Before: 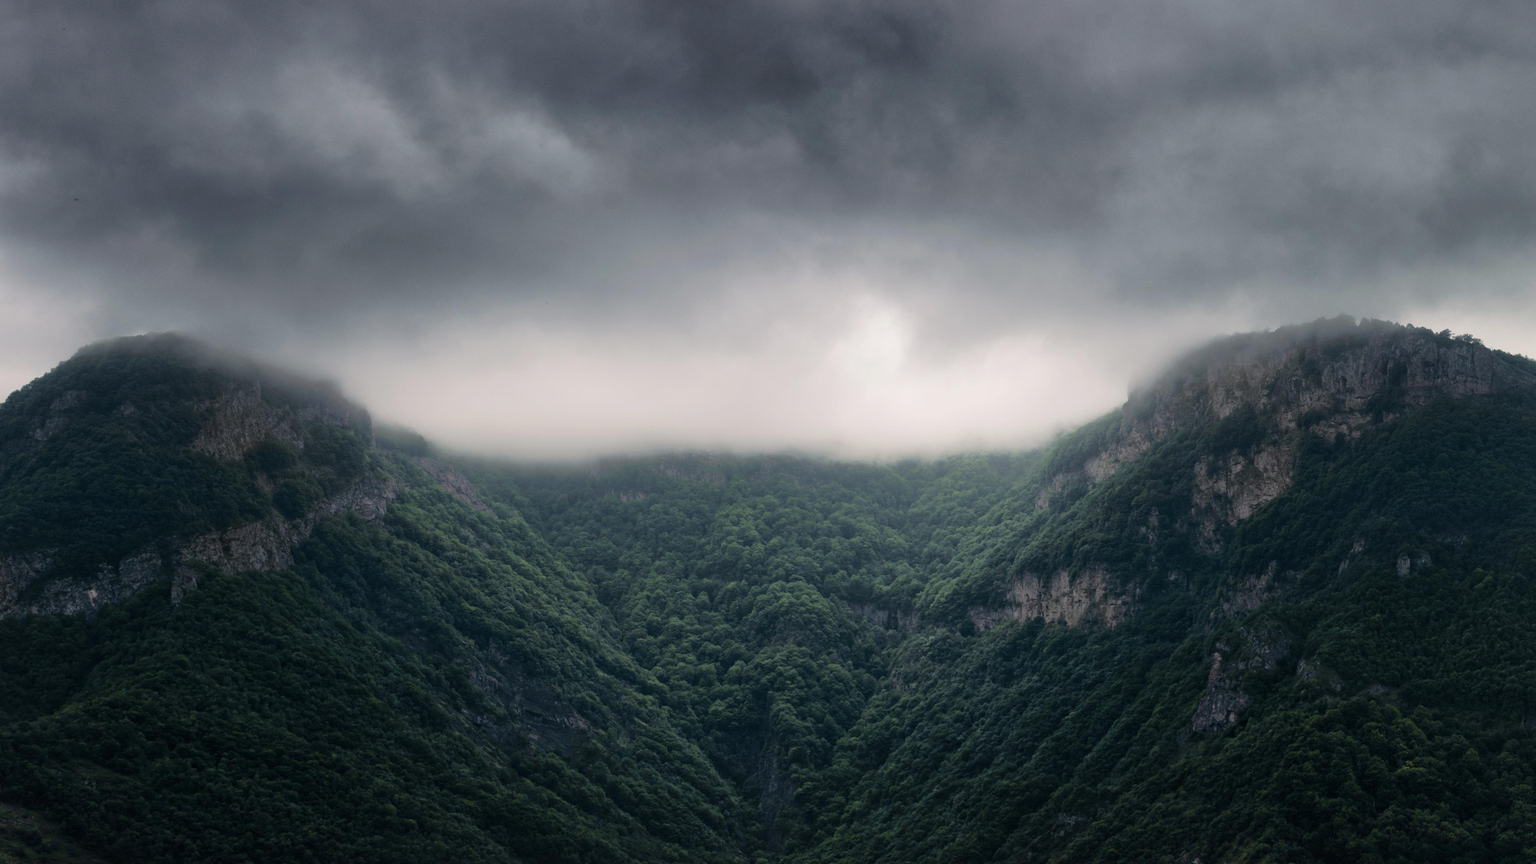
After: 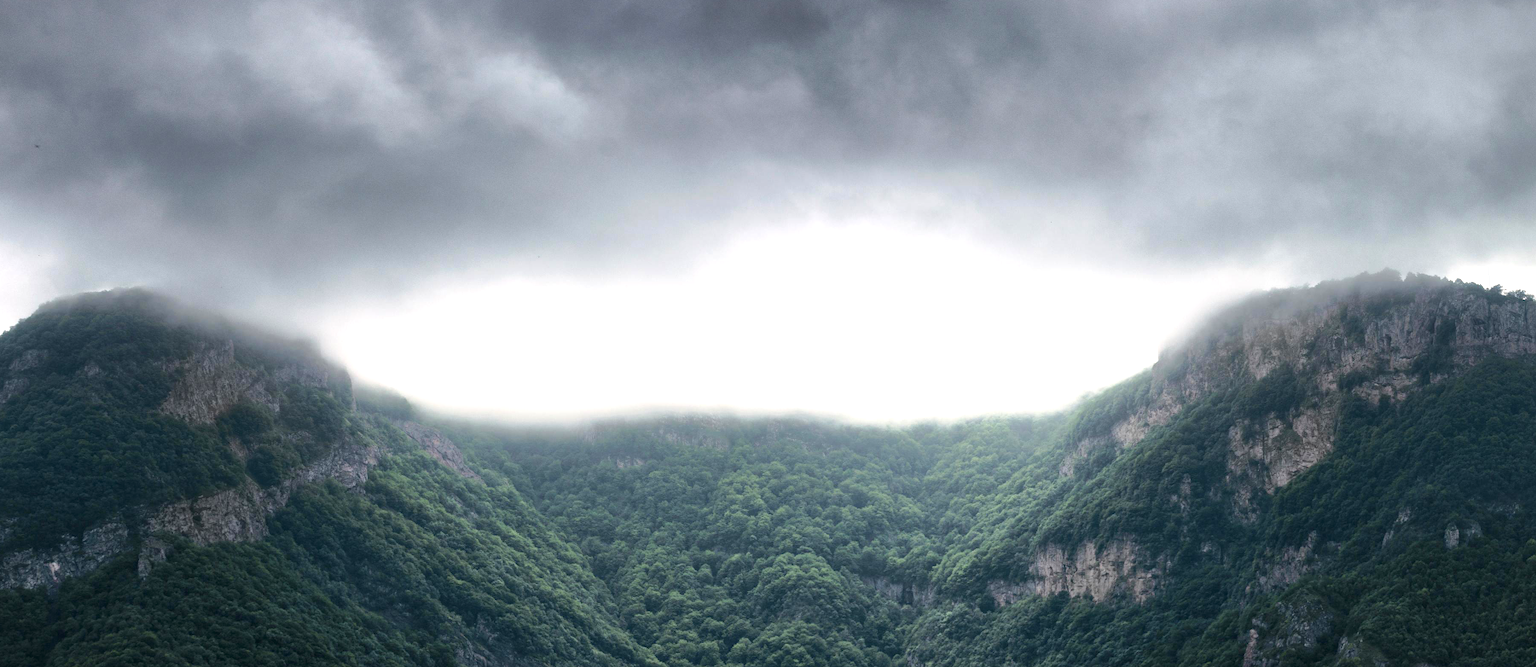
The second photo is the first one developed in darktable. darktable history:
exposure: exposure 1.15 EV, compensate highlight preservation false
vignetting: fall-off start 97.23%, saturation -0.024, center (-0.033, -0.042), width/height ratio 1.179, unbound false
crop: left 2.737%, top 7.287%, right 3.421%, bottom 20.179%
color zones: curves: ch1 [(0.113, 0.438) (0.75, 0.5)]; ch2 [(0.12, 0.526) (0.75, 0.5)]
